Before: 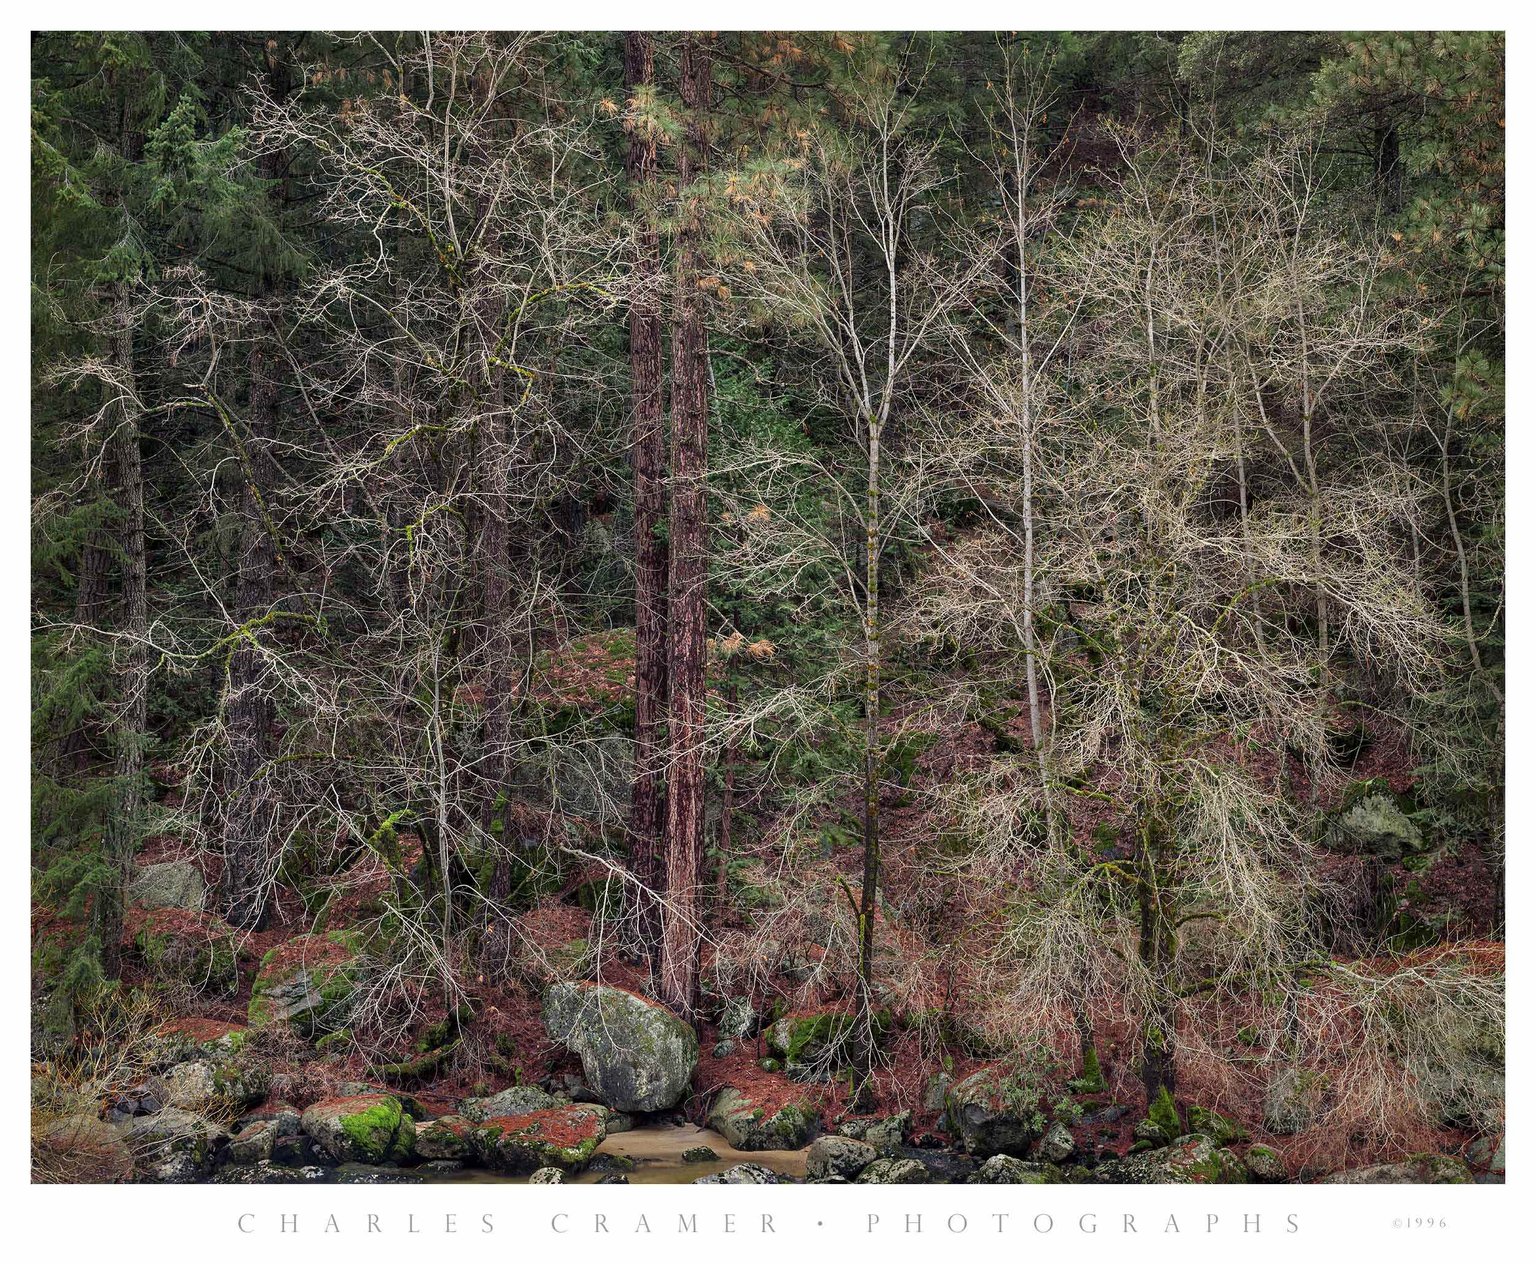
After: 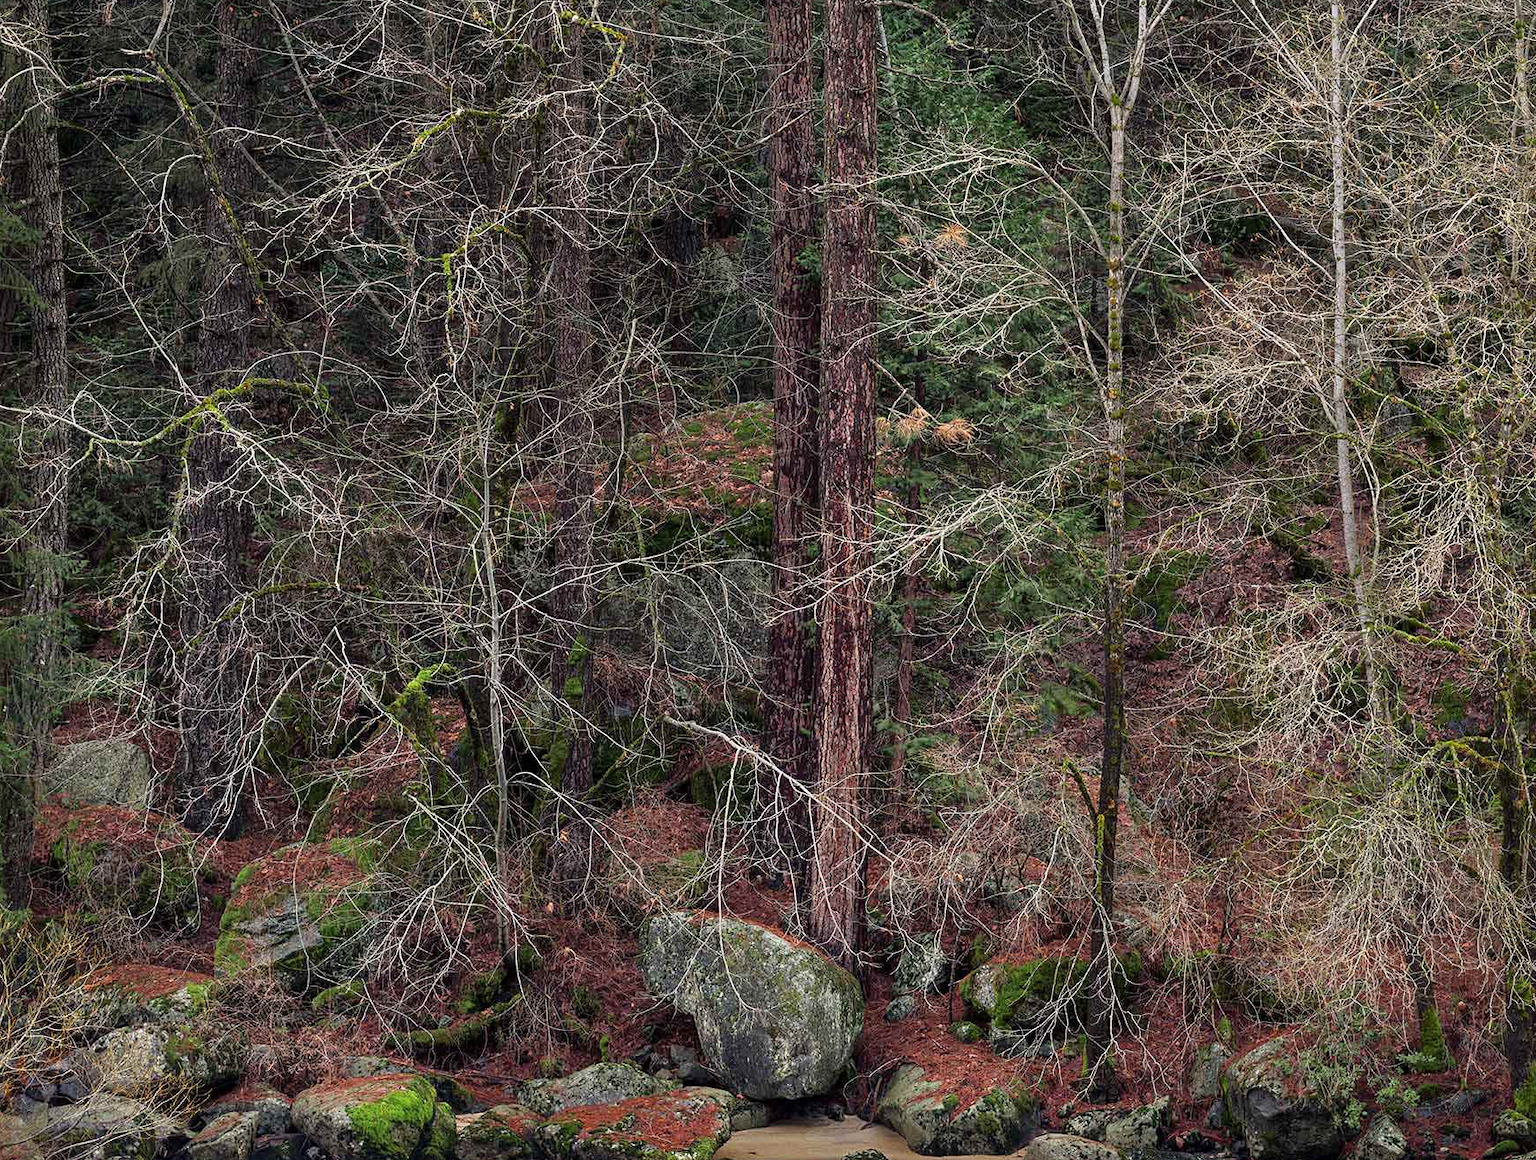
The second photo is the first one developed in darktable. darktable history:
crop: left 6.488%, top 27.668%, right 24.183%, bottom 8.656%
tone equalizer: on, module defaults
